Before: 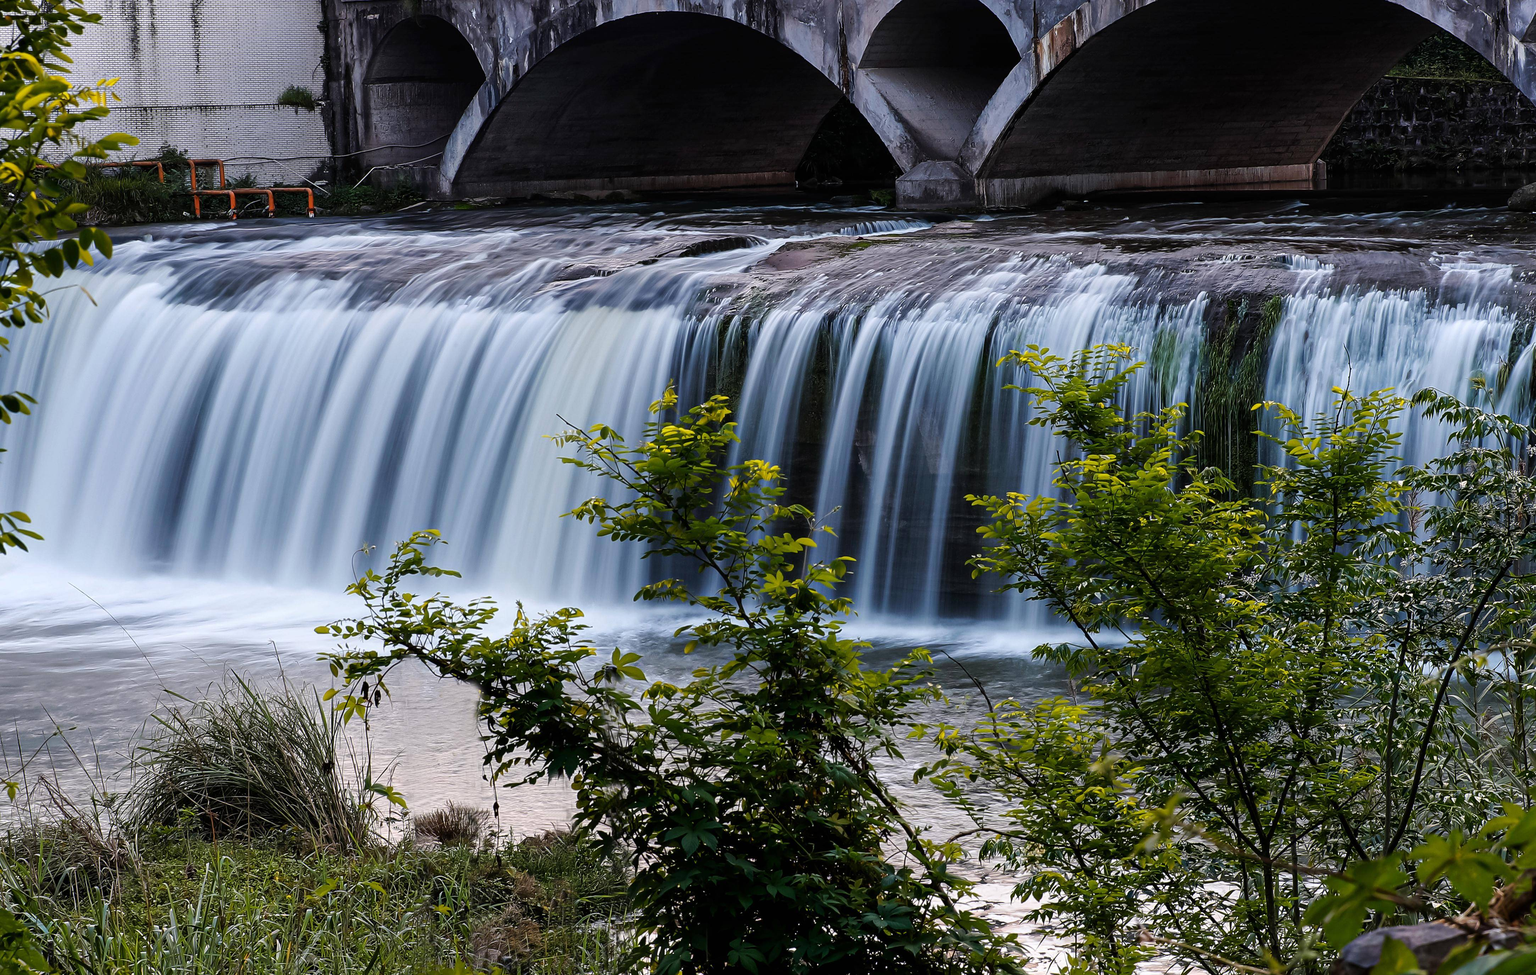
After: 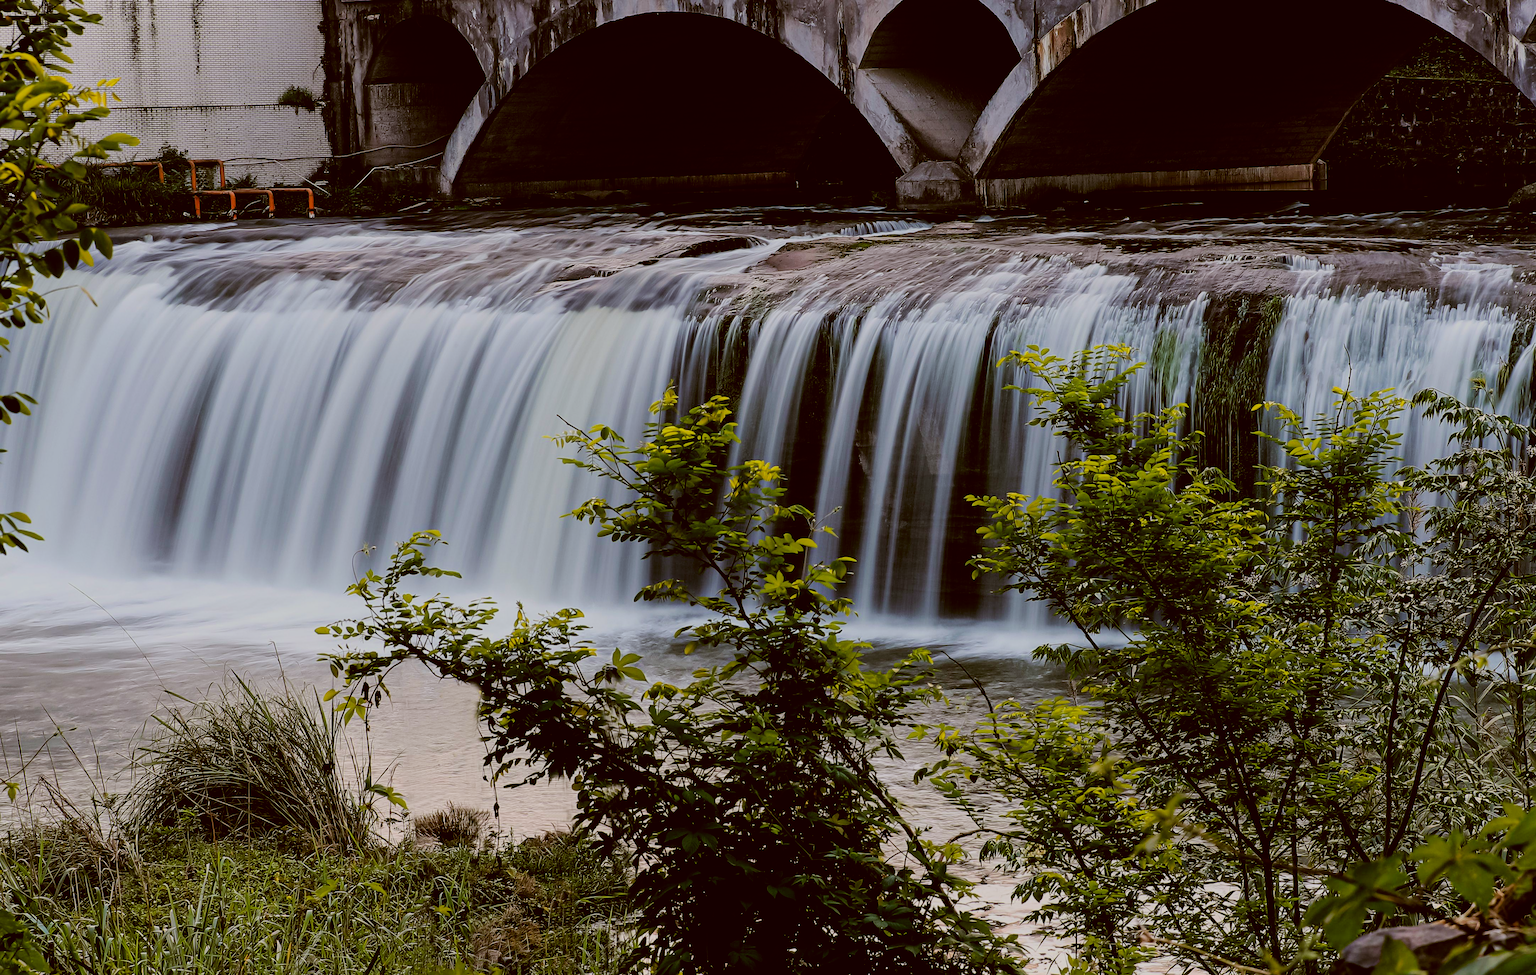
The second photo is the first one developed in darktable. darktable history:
tone equalizer: edges refinement/feathering 500, mask exposure compensation -1.57 EV, preserve details no
color correction: highlights a* -0.398, highlights b* 0.158, shadows a* 5.29, shadows b* 20.55
filmic rgb: black relative exposure -7.15 EV, white relative exposure 5.35 EV, hardness 3.03, color science v6 (2022)
